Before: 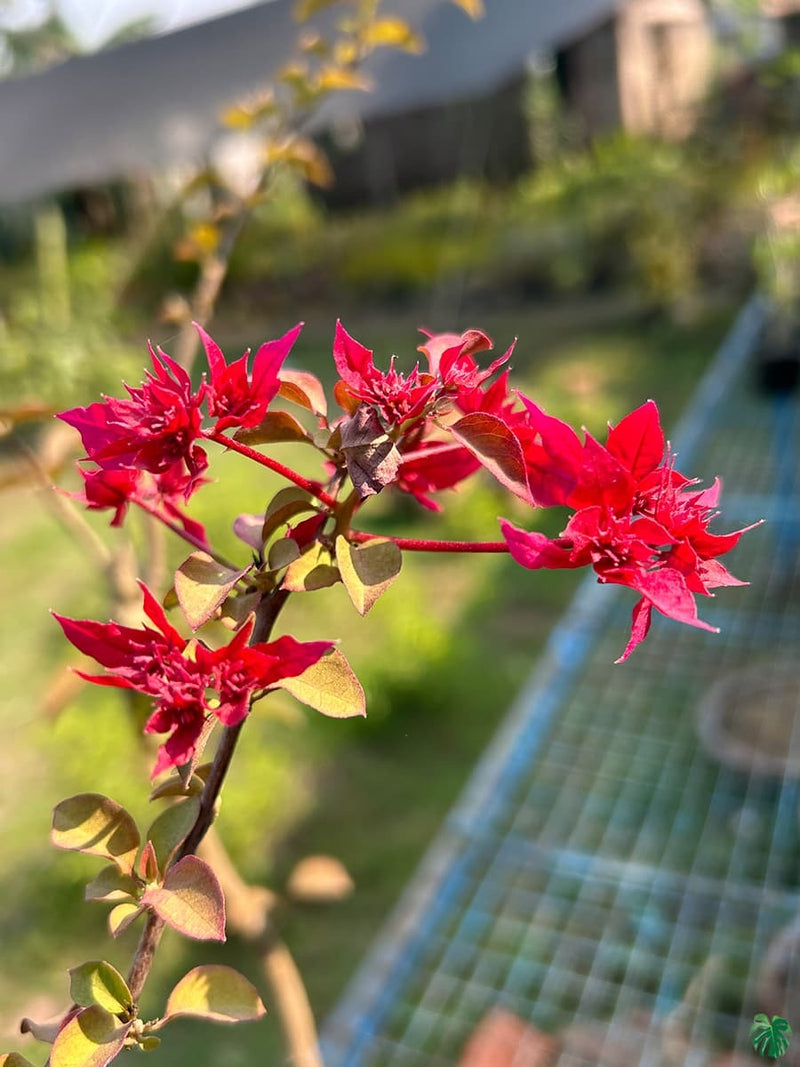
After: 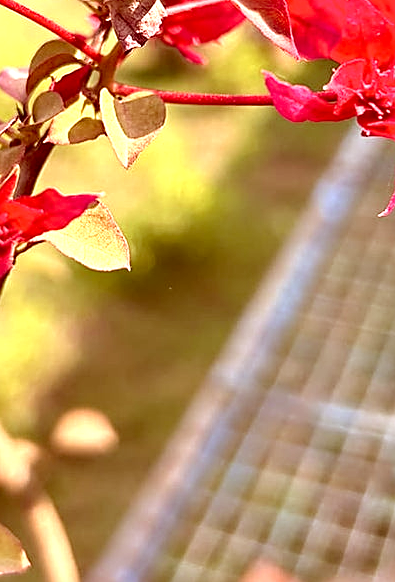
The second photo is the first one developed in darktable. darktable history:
crop: left 29.536%, top 41.961%, right 20.985%, bottom 3.489%
exposure: black level correction 0, exposure 0.873 EV, compensate highlight preservation false
sharpen: on, module defaults
color correction: highlights a* 9.39, highlights b* 8.6, shadows a* 39.53, shadows b* 39.96, saturation 0.786
